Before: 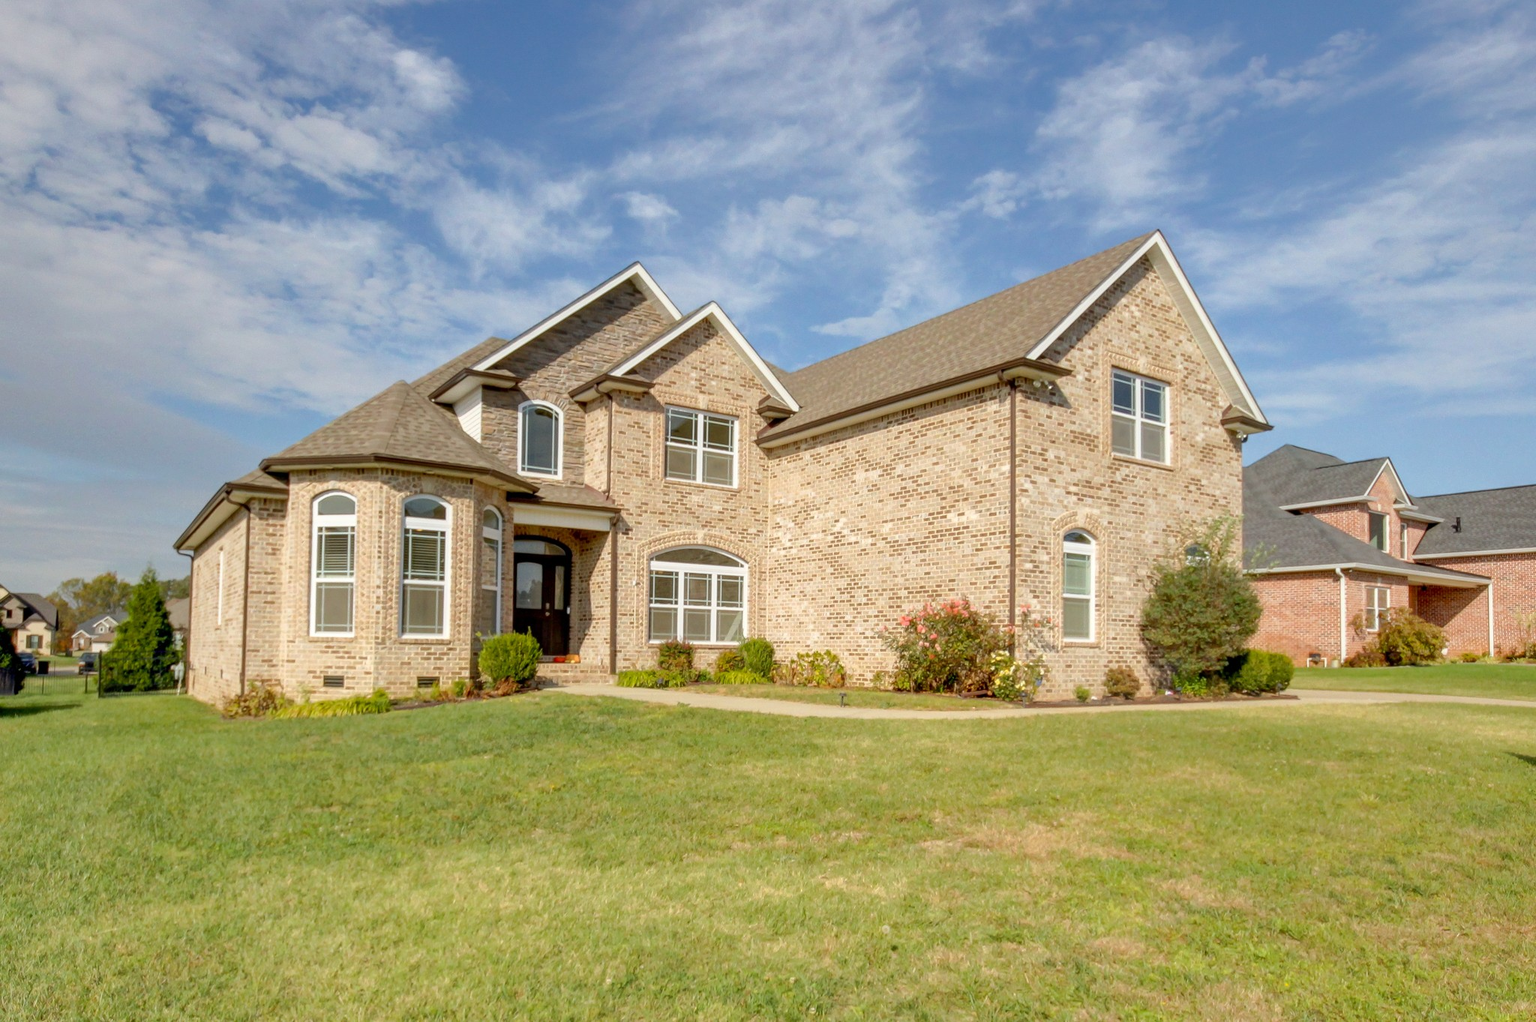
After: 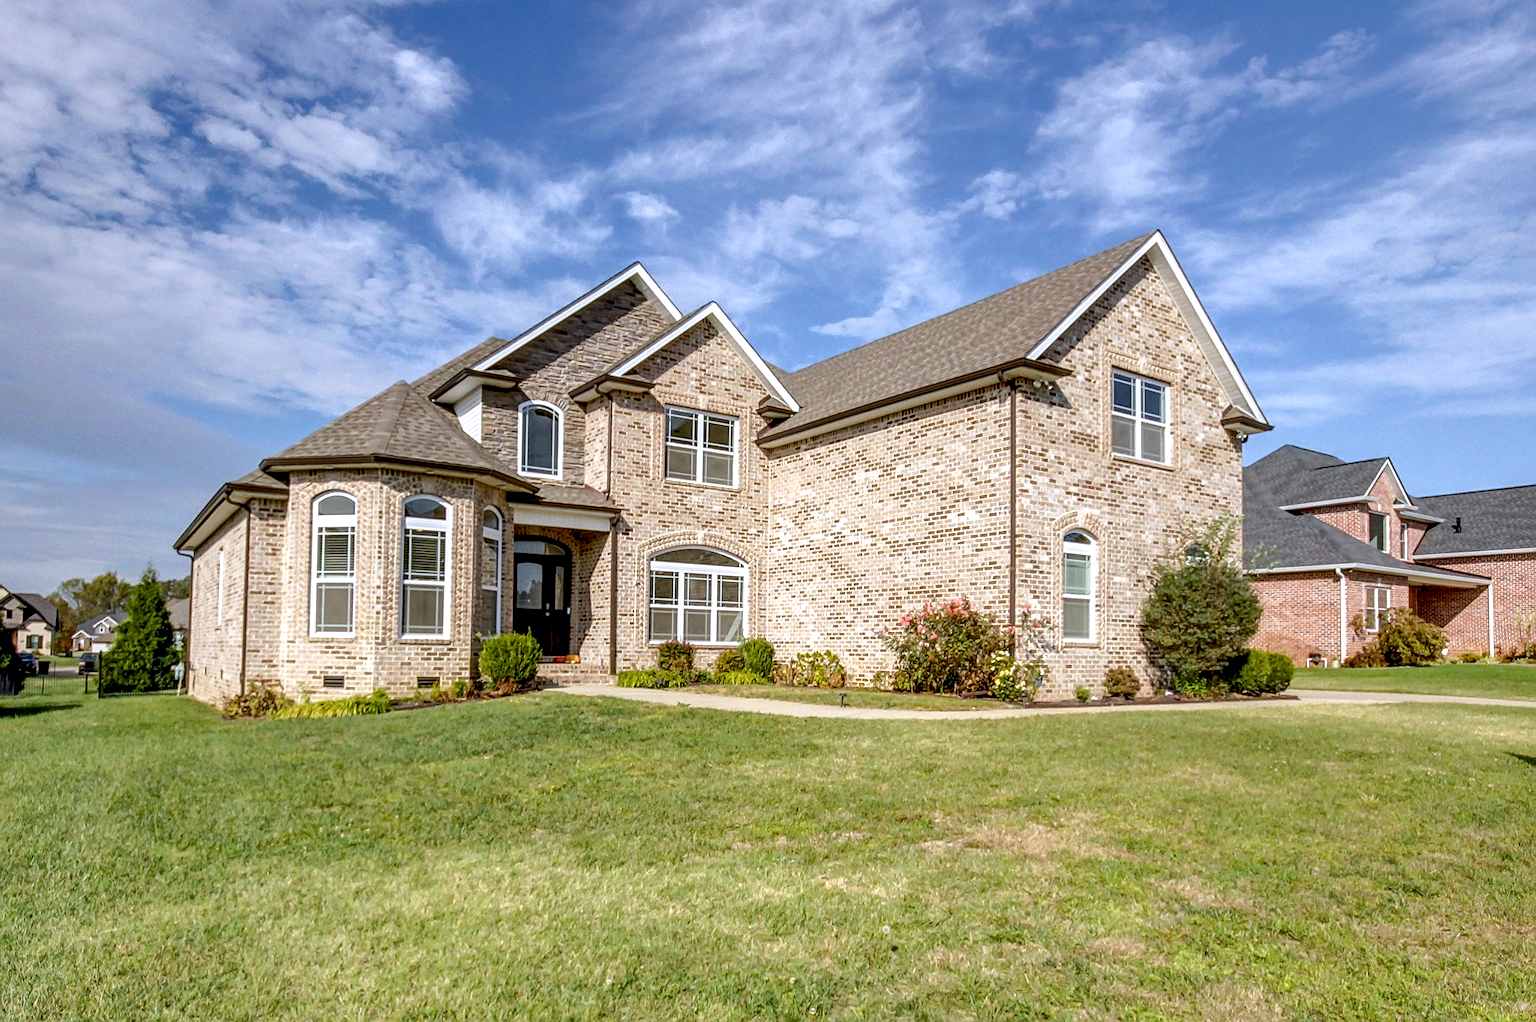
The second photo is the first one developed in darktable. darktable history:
local contrast: detail 160%
sharpen: on, module defaults
white balance: red 0.967, blue 1.119, emerald 0.756
